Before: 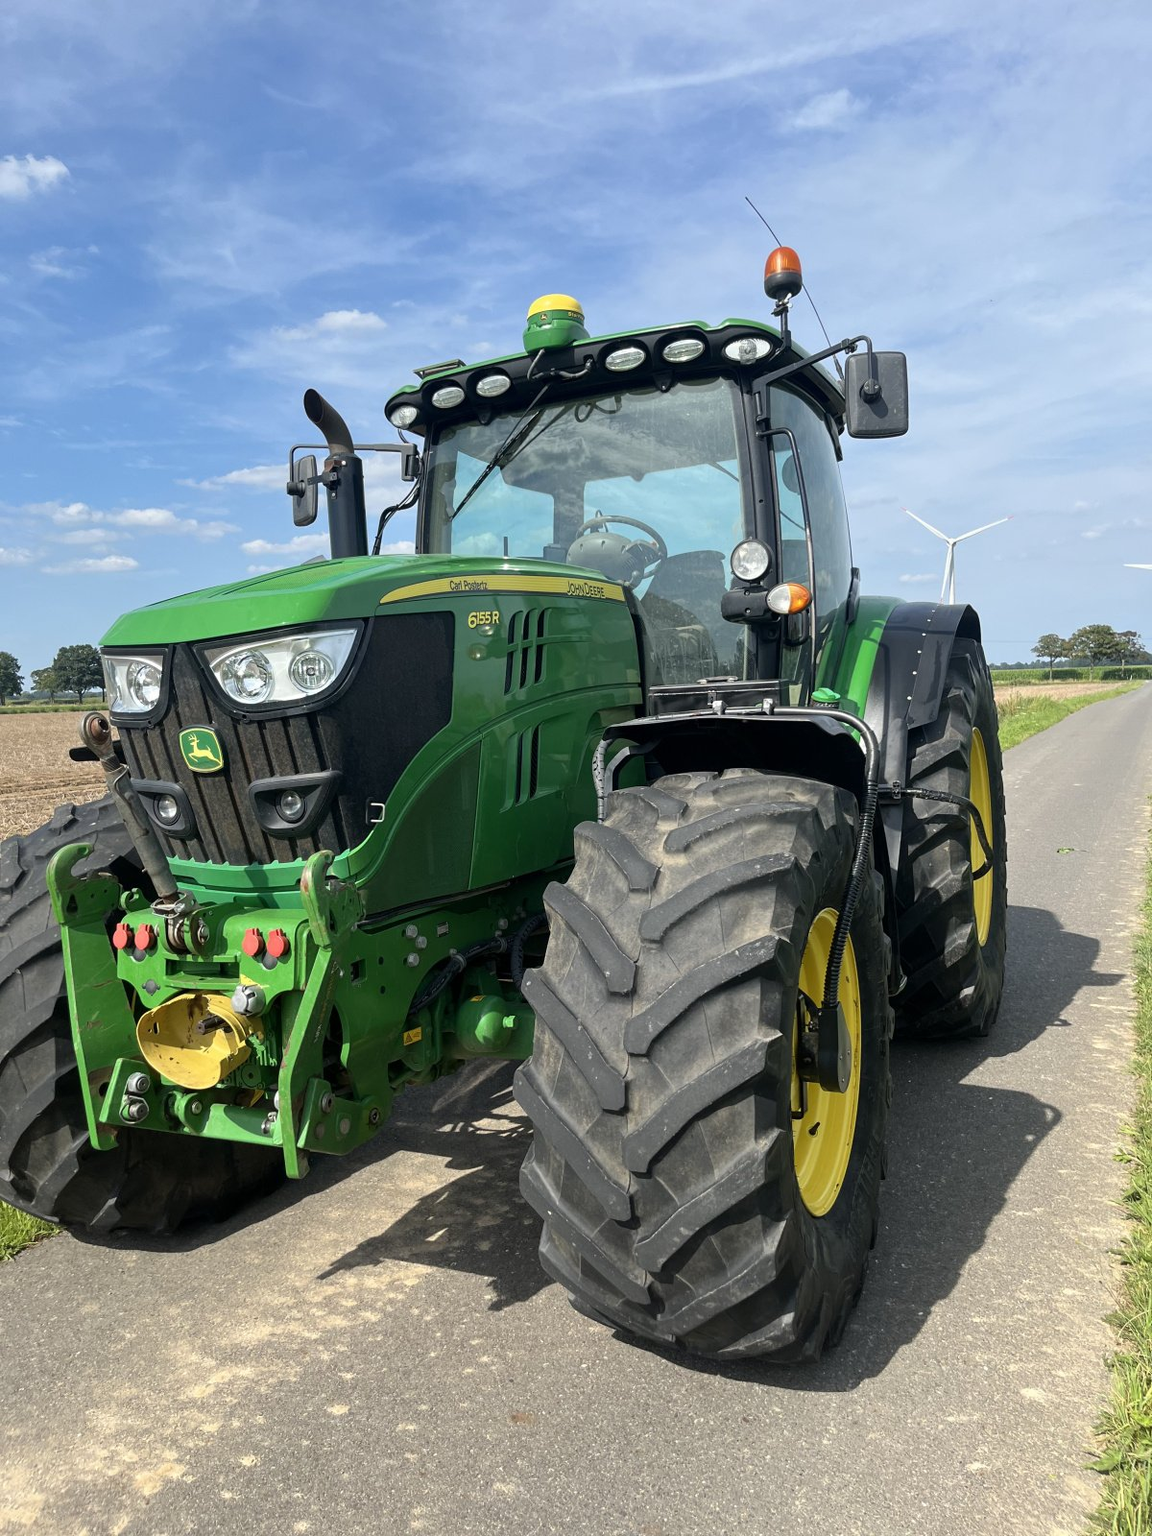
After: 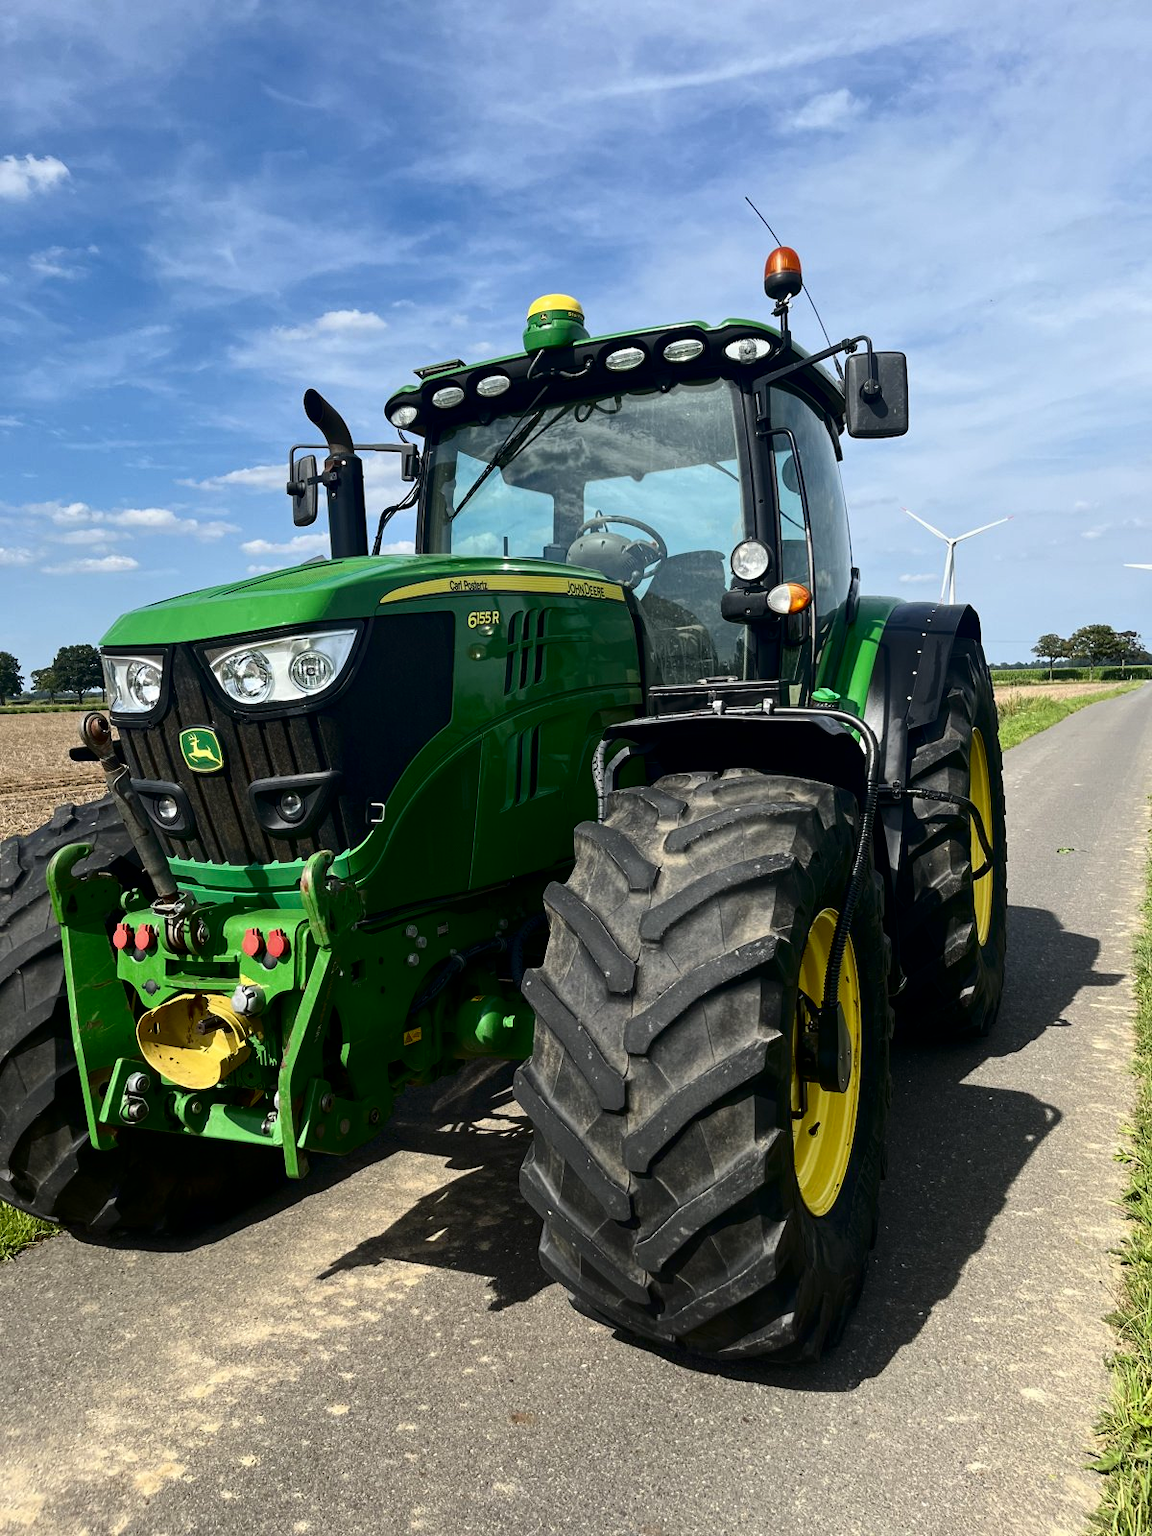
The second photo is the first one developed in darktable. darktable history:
contrast brightness saturation: contrast 0.193, brightness -0.224, saturation 0.107
